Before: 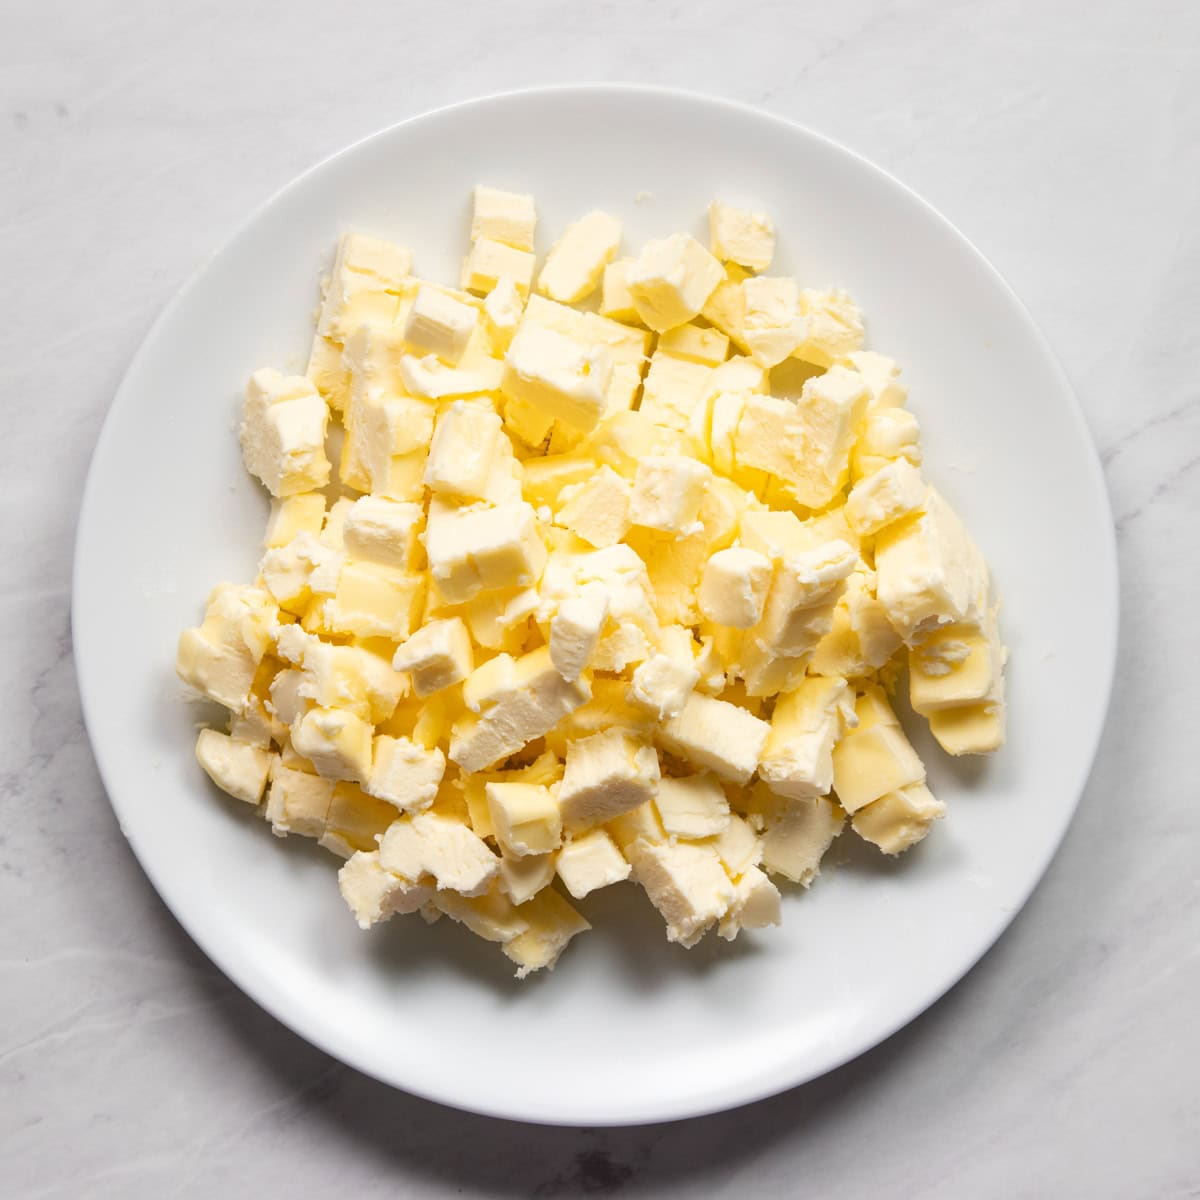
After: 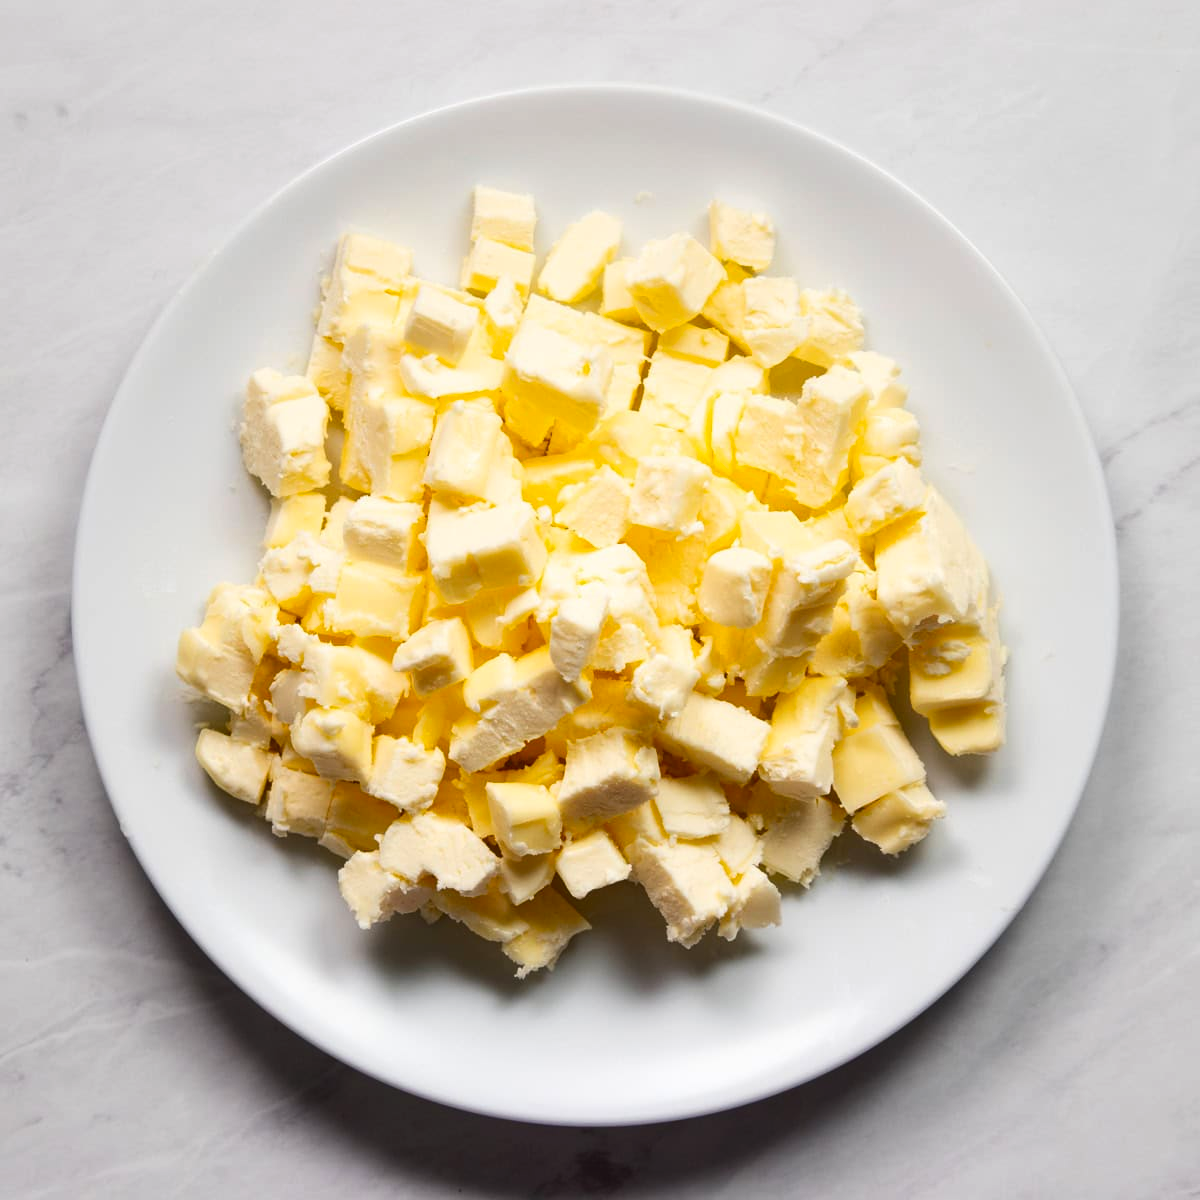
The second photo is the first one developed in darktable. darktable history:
contrast brightness saturation: contrast 0.124, brightness -0.118, saturation 0.199
